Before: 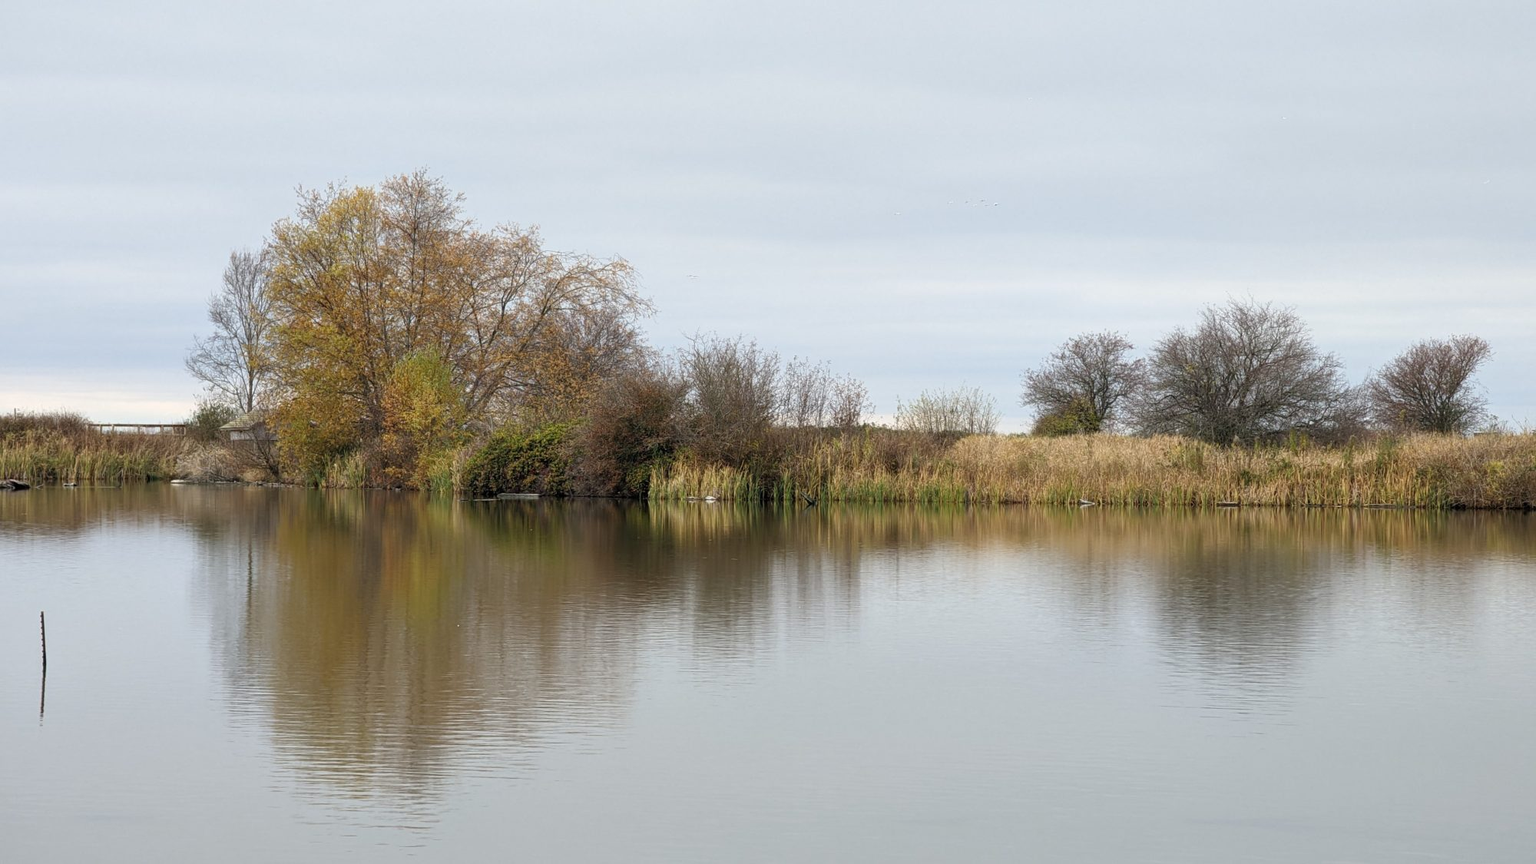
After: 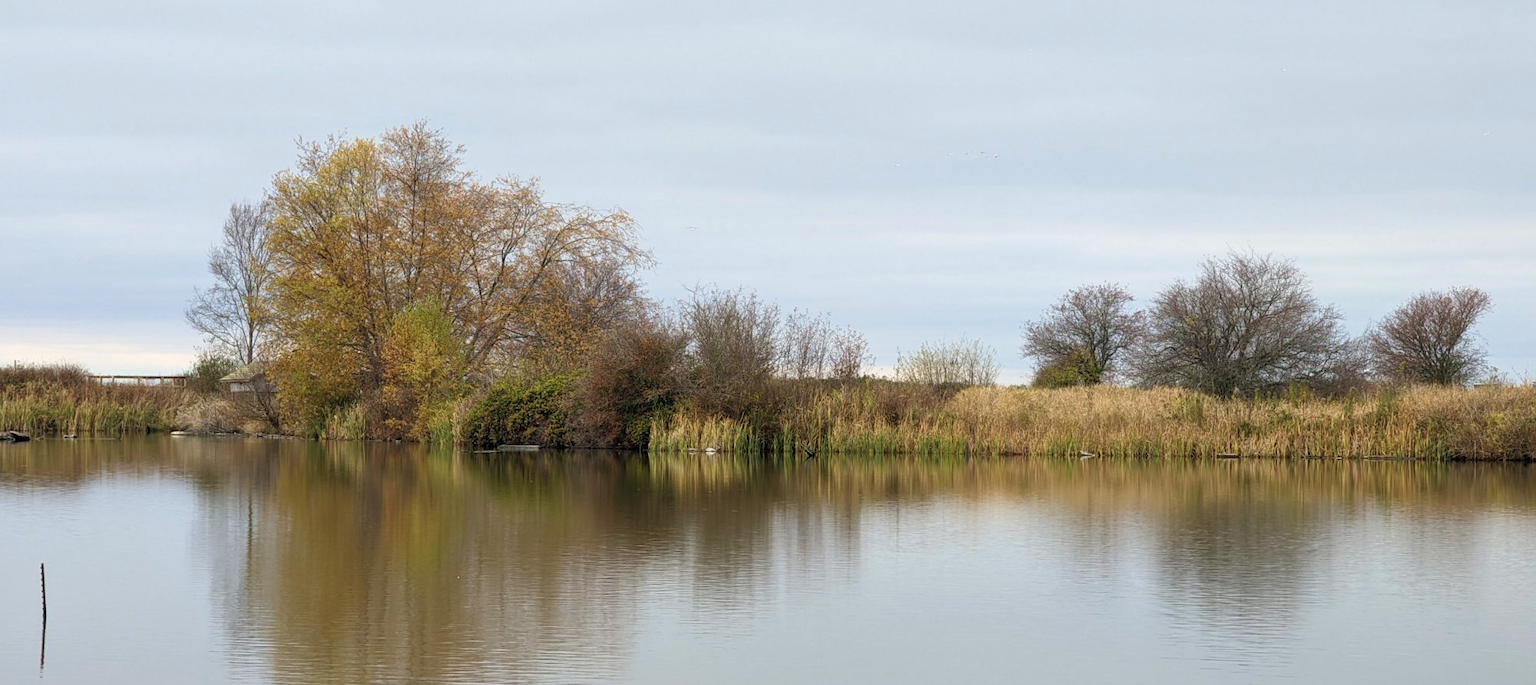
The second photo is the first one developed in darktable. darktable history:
crop and rotate: top 5.667%, bottom 14.937%
velvia: on, module defaults
